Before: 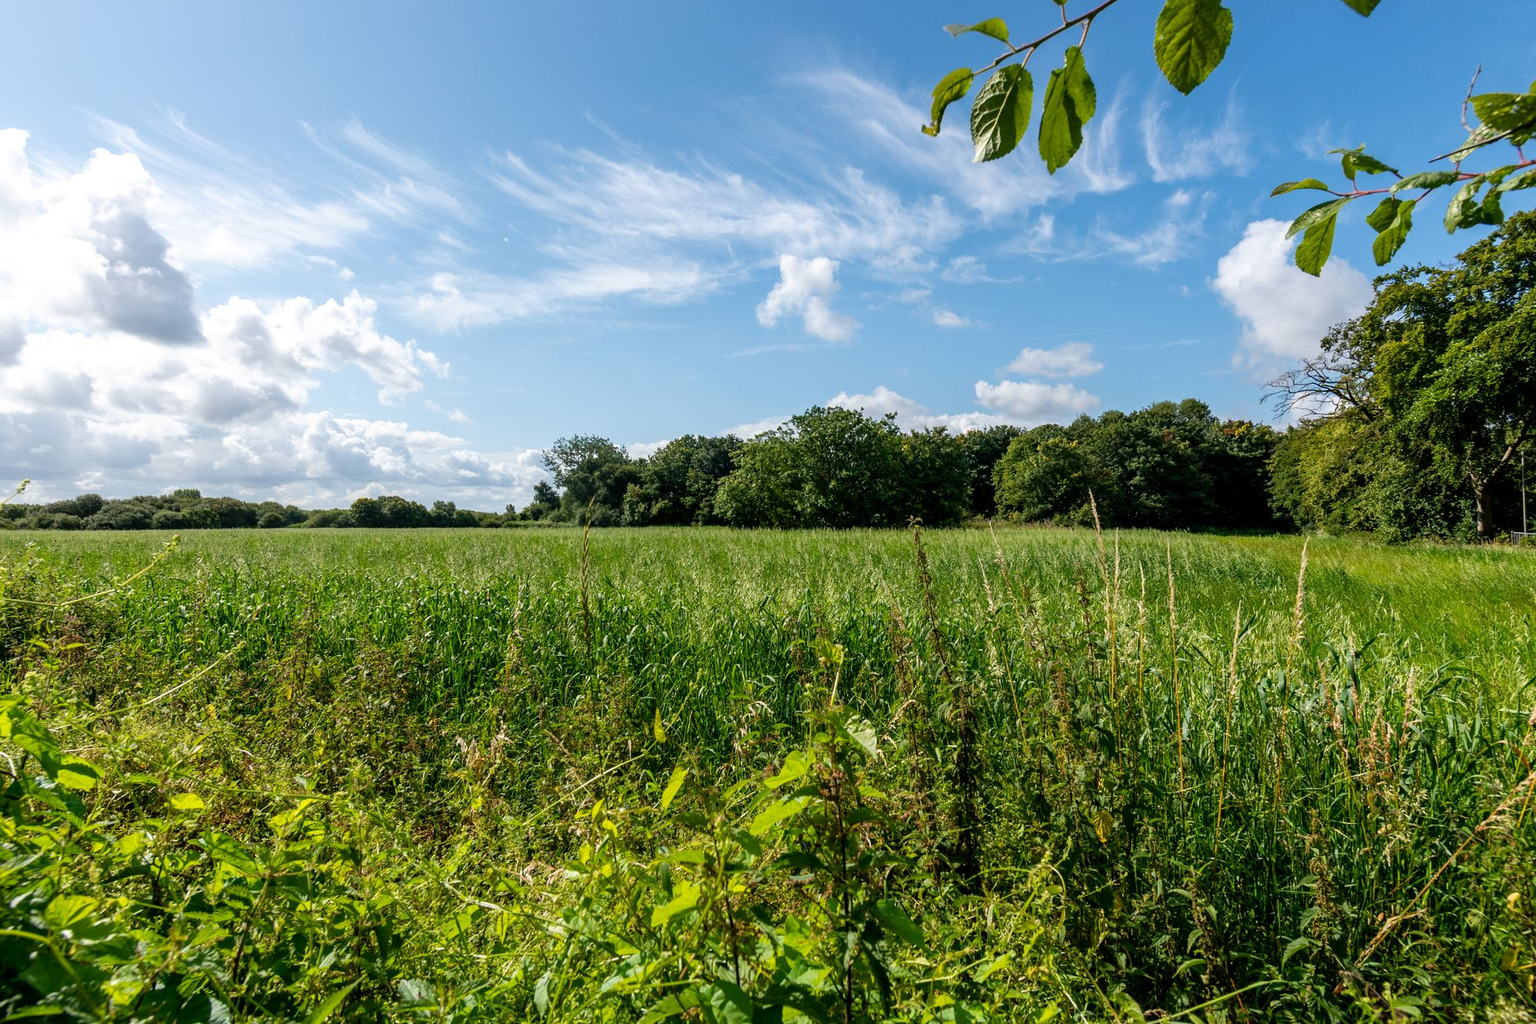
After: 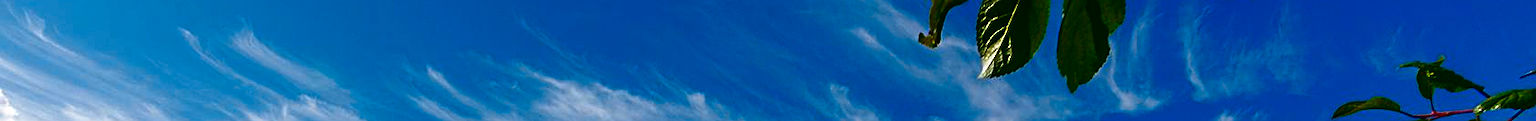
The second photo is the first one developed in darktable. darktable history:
crop and rotate: left 9.644%, top 9.491%, right 6.021%, bottom 80.509%
contrast brightness saturation: brightness -1, saturation 1
sharpen: on, module defaults
